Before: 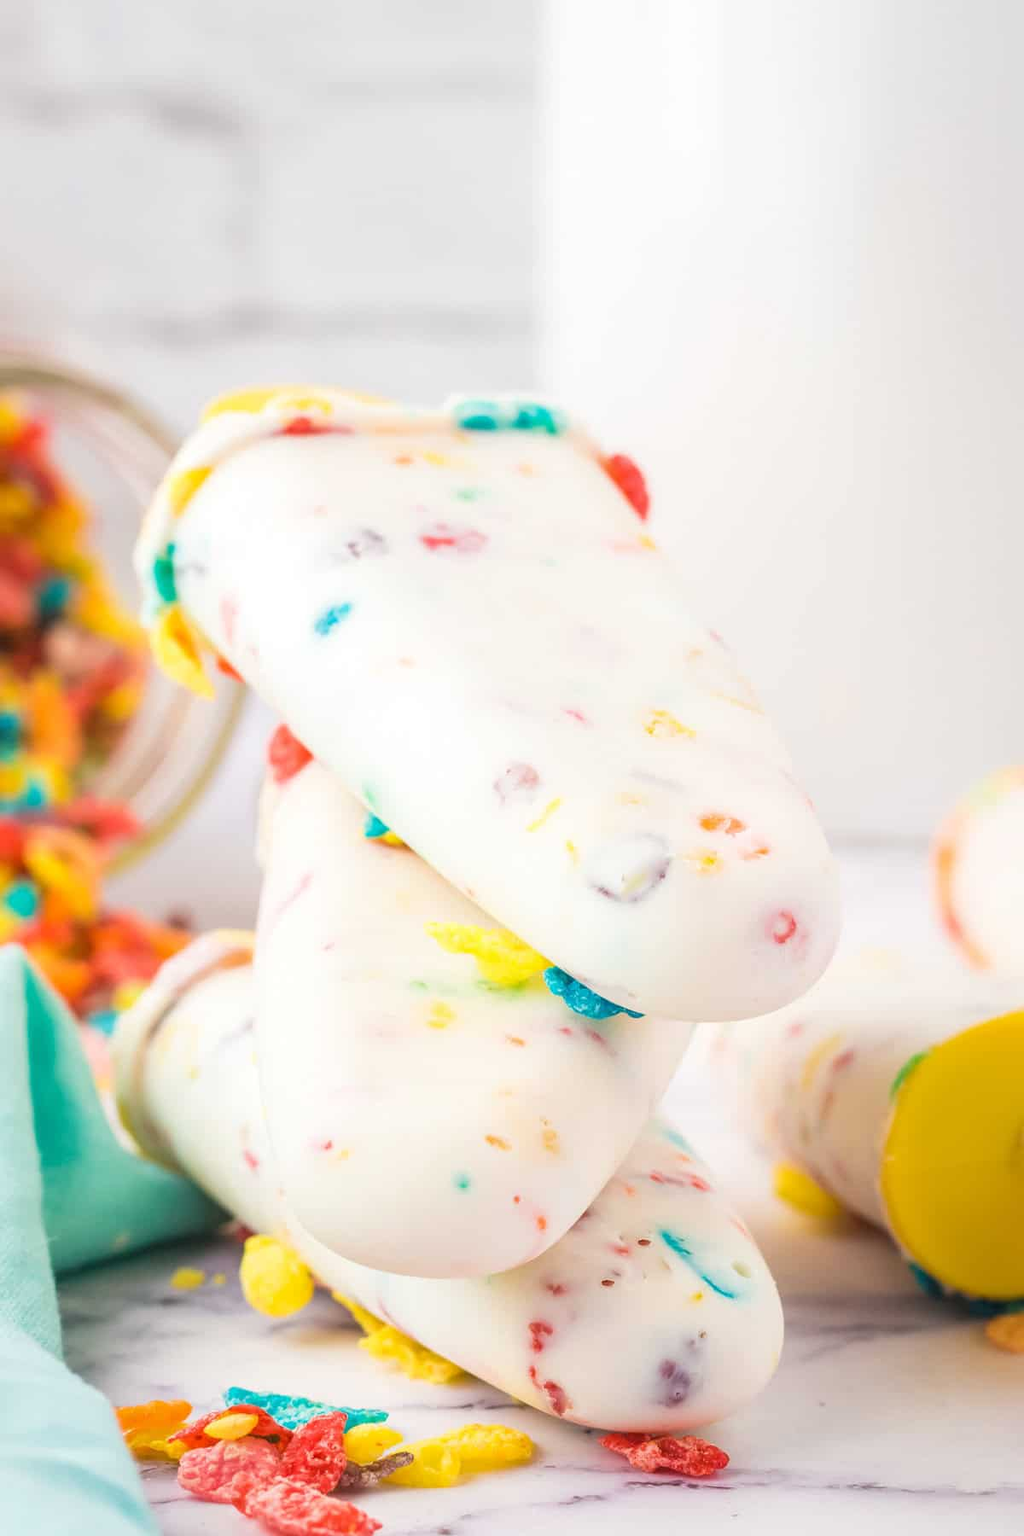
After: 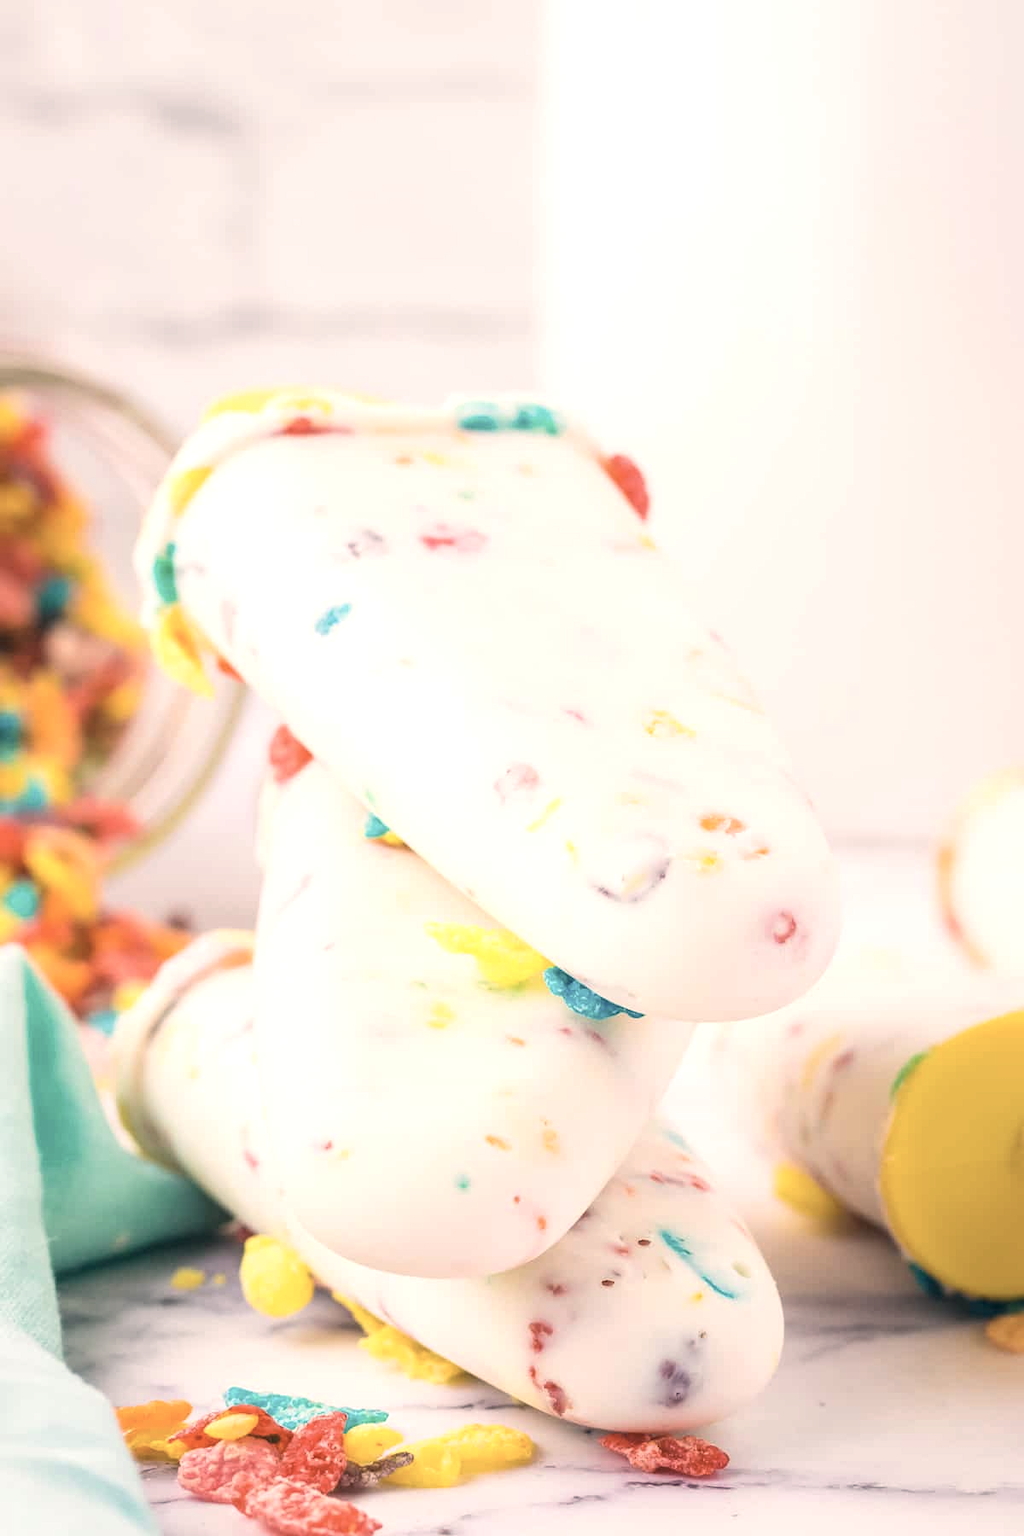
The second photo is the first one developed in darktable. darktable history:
color correction: highlights a* 5.35, highlights b* 5.28, shadows a* -3.91, shadows b* -5.03
exposure: exposure 0.2 EV, compensate highlight preservation false
contrast brightness saturation: contrast 0.097, saturation -0.285
